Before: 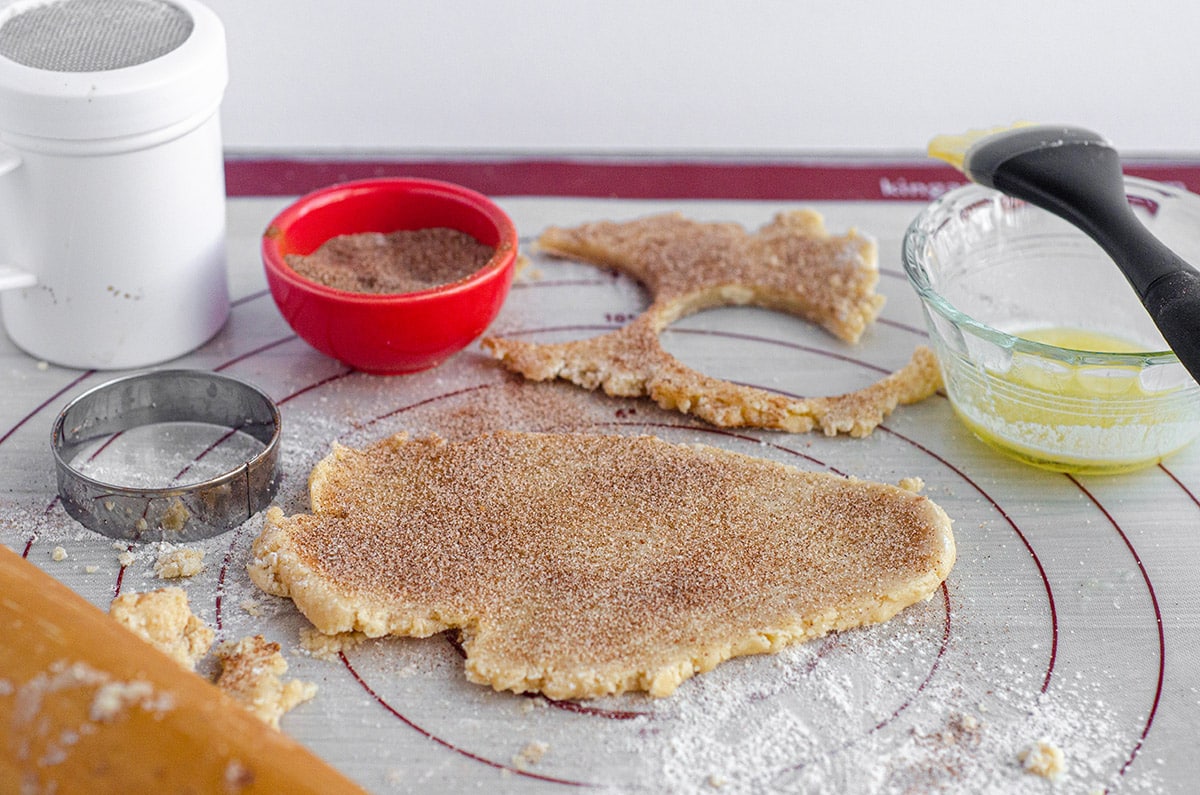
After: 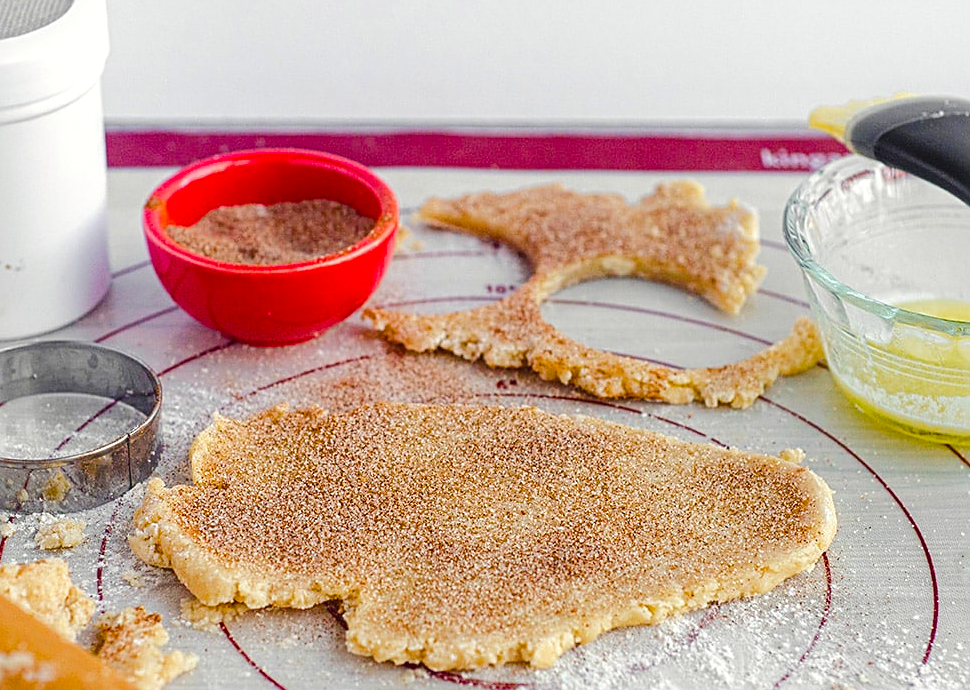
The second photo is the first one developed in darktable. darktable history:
crop: left 9.935%, top 3.661%, right 9.194%, bottom 9.43%
sharpen: on, module defaults
color balance rgb: shadows lift › luminance -9.998%, power › hue 62.7°, highlights gain › luminance 5.918%, highlights gain › chroma 1.277%, highlights gain › hue 93.05°, global offset › luminance 0.521%, perceptual saturation grading › global saturation 19.64%, perceptual saturation grading › highlights -25.588%, perceptual saturation grading › shadows 50.164%, perceptual brilliance grading › mid-tones 10.275%, perceptual brilliance grading › shadows 14.87%, global vibrance 20%
